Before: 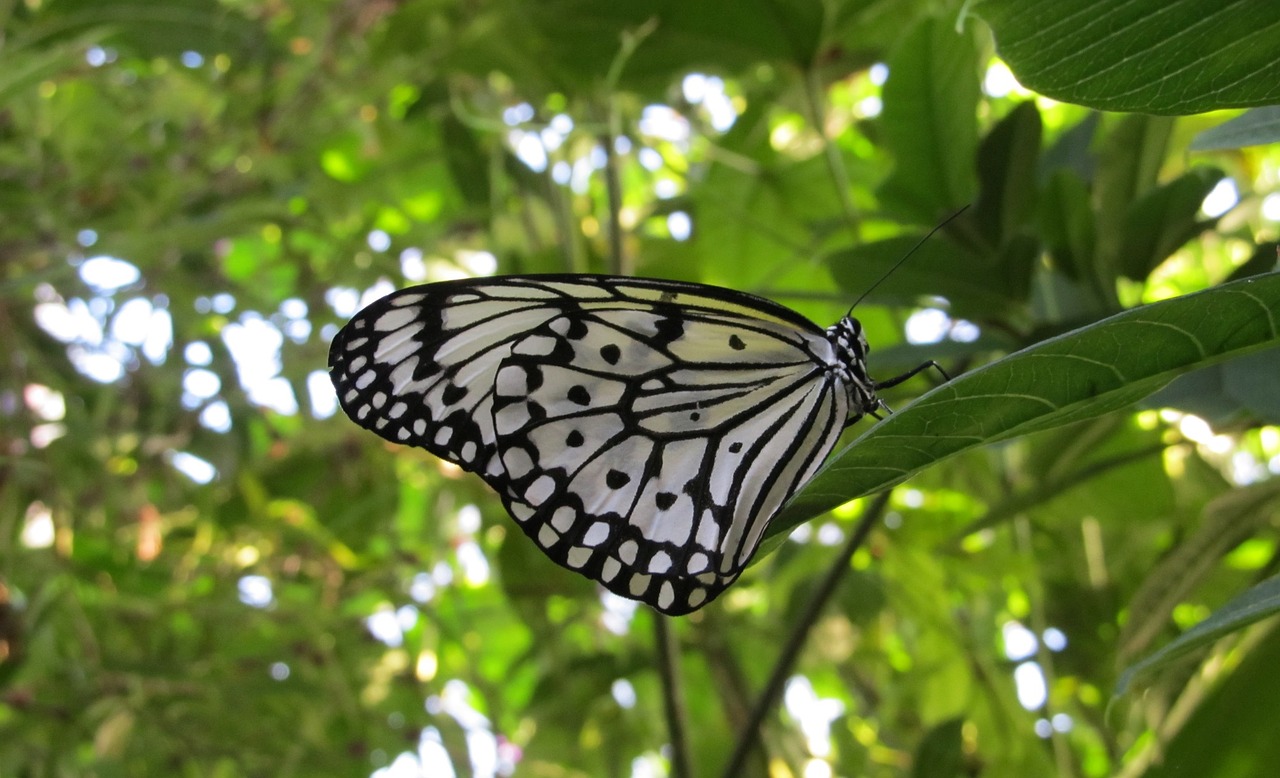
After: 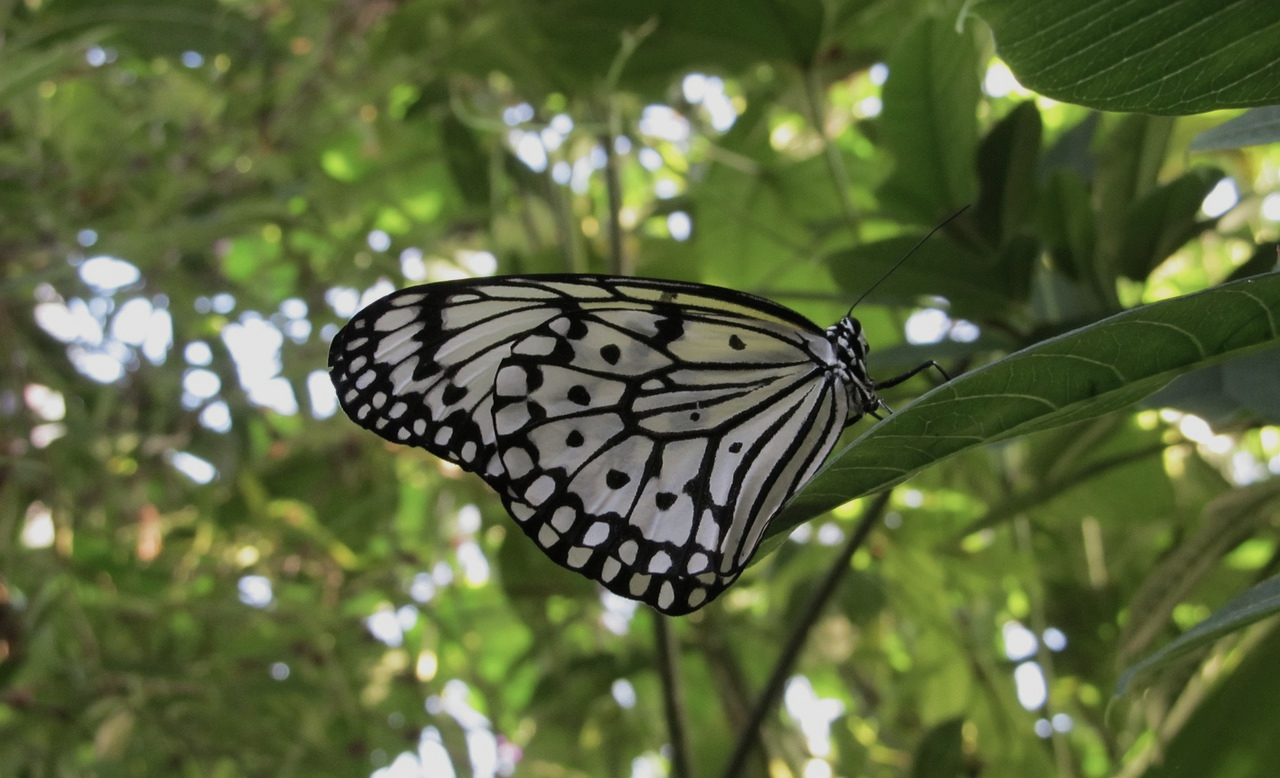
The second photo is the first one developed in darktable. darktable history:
color correction: highlights b* 0.032, saturation 0.779
shadows and highlights: radius 335.51, shadows 64.19, highlights 4.41, compress 88.14%, soften with gaussian
exposure: exposure -0.38 EV, compensate highlight preservation false
